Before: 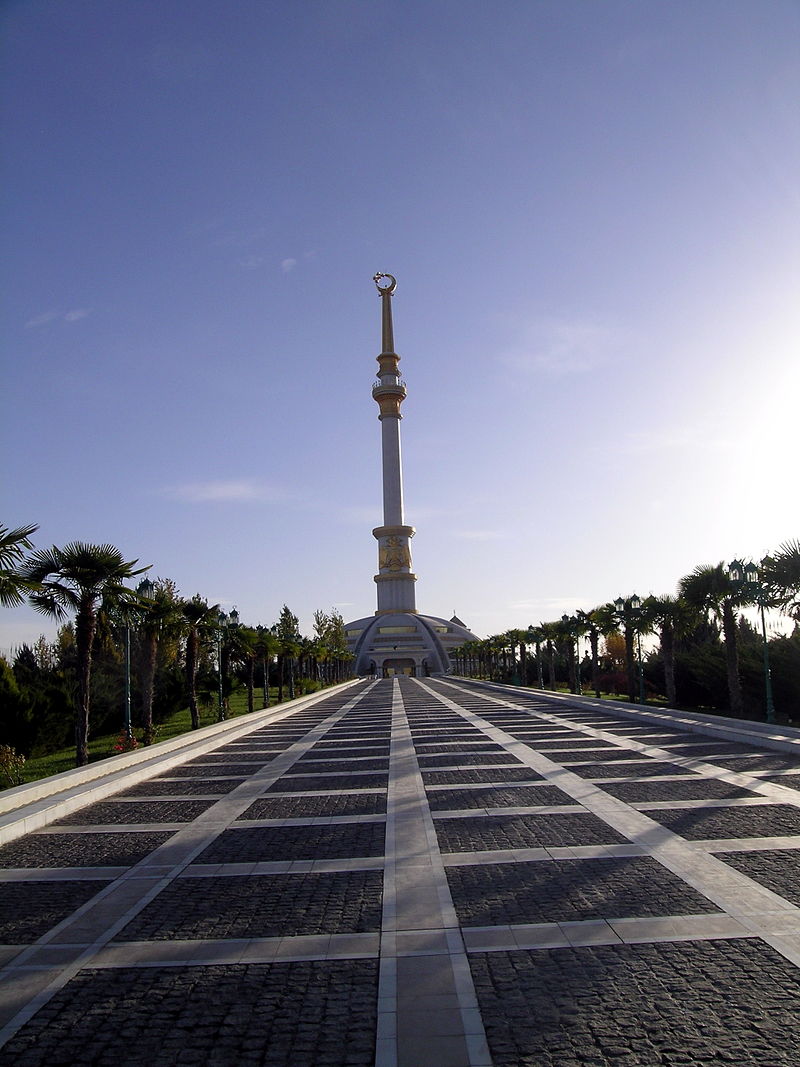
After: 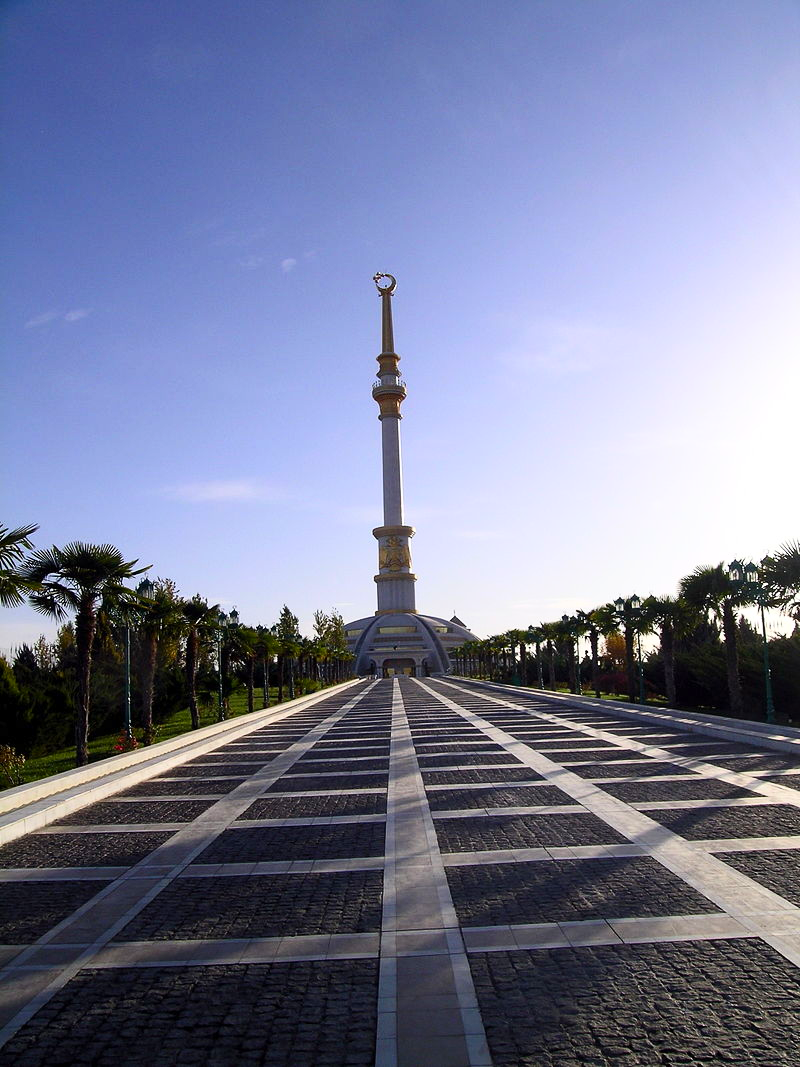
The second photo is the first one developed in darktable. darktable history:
tone equalizer: on, module defaults
contrast brightness saturation: contrast 0.225, brightness 0.113, saturation 0.292
